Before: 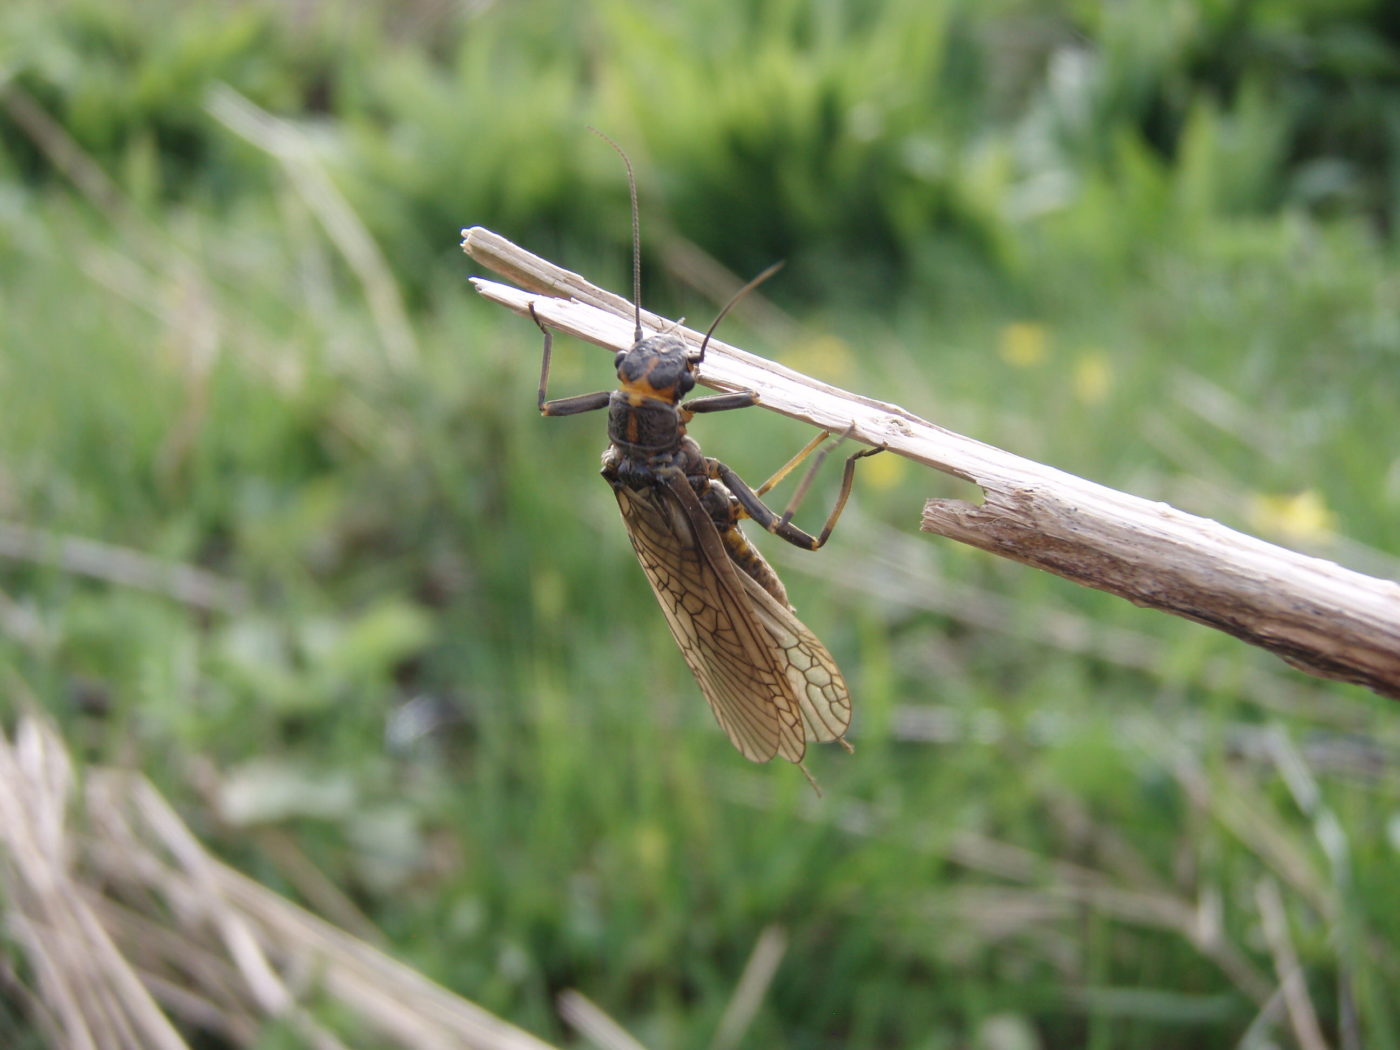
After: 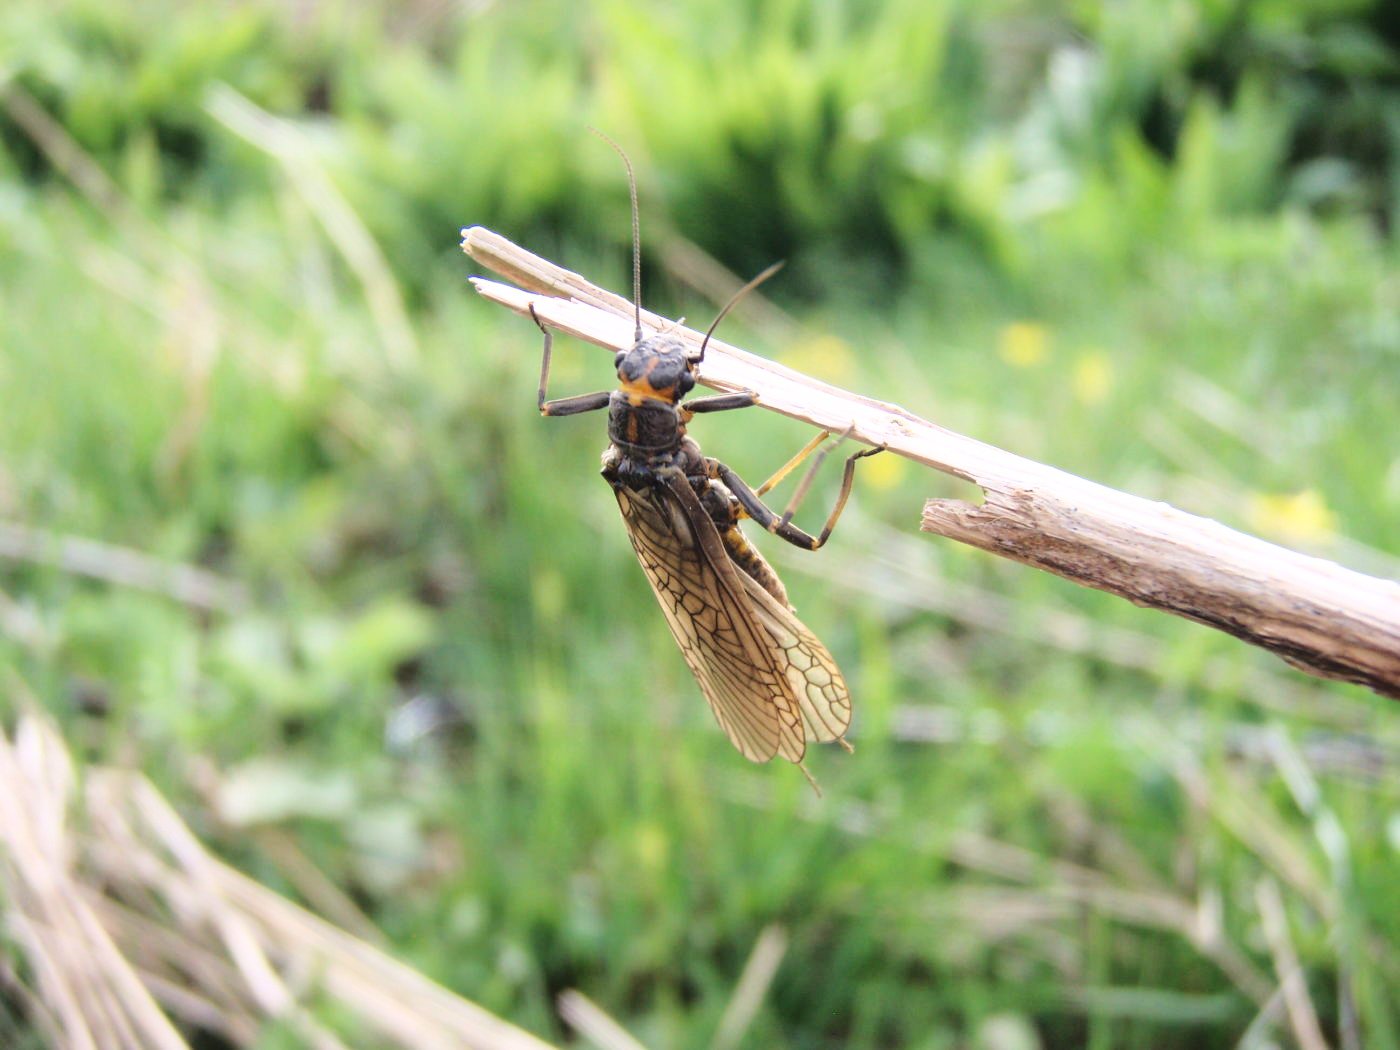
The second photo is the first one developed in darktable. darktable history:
base curve: curves: ch0 [(0, 0) (0.028, 0.03) (0.121, 0.232) (0.46, 0.748) (0.859, 0.968) (1, 1)]
contrast brightness saturation: contrast 0.036, saturation 0.071
